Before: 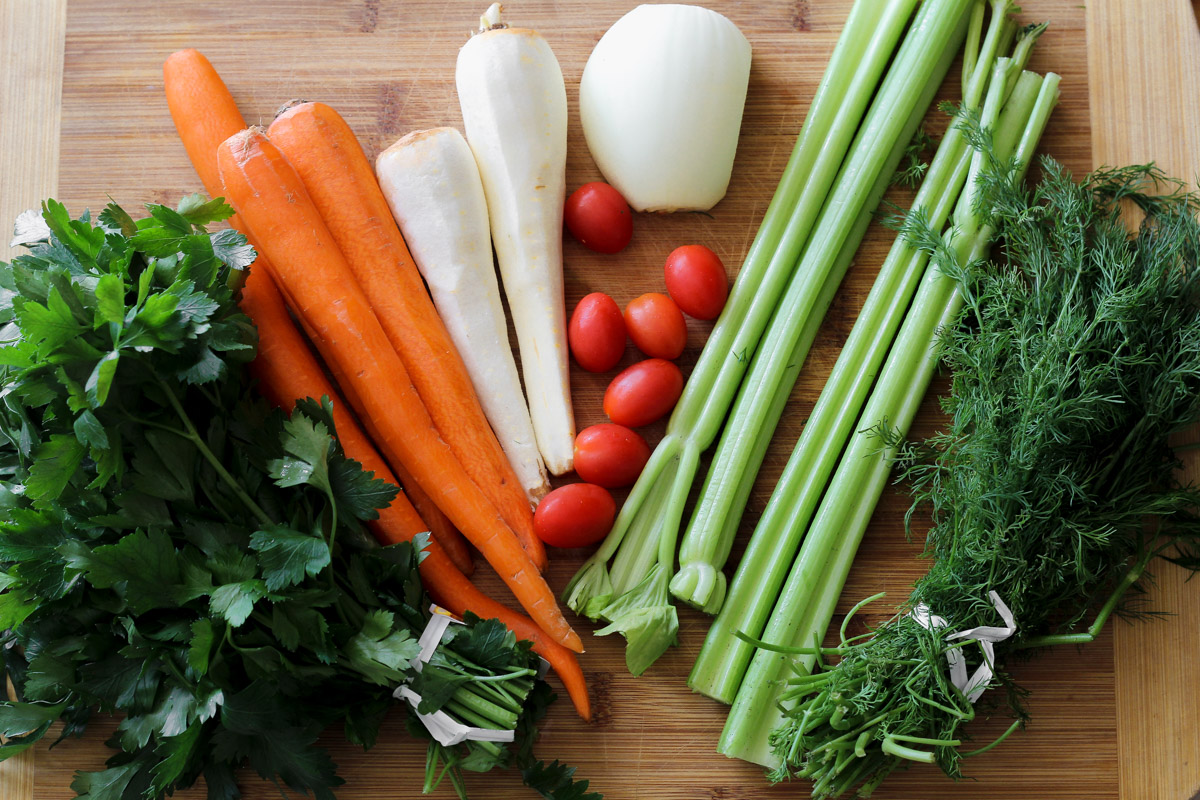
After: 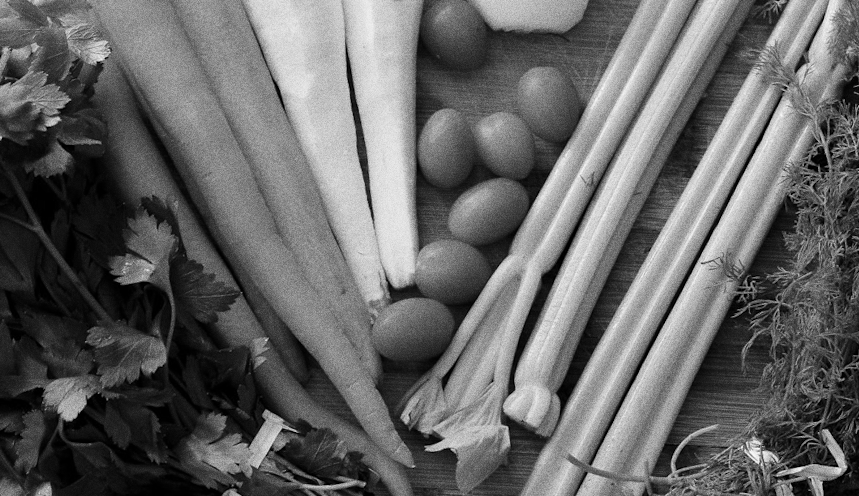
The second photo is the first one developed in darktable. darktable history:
crop and rotate: angle -3.37°, left 9.79%, top 20.73%, right 12.42%, bottom 11.82%
grain: coarseness 0.09 ISO, strength 40%
monochrome: on, module defaults
